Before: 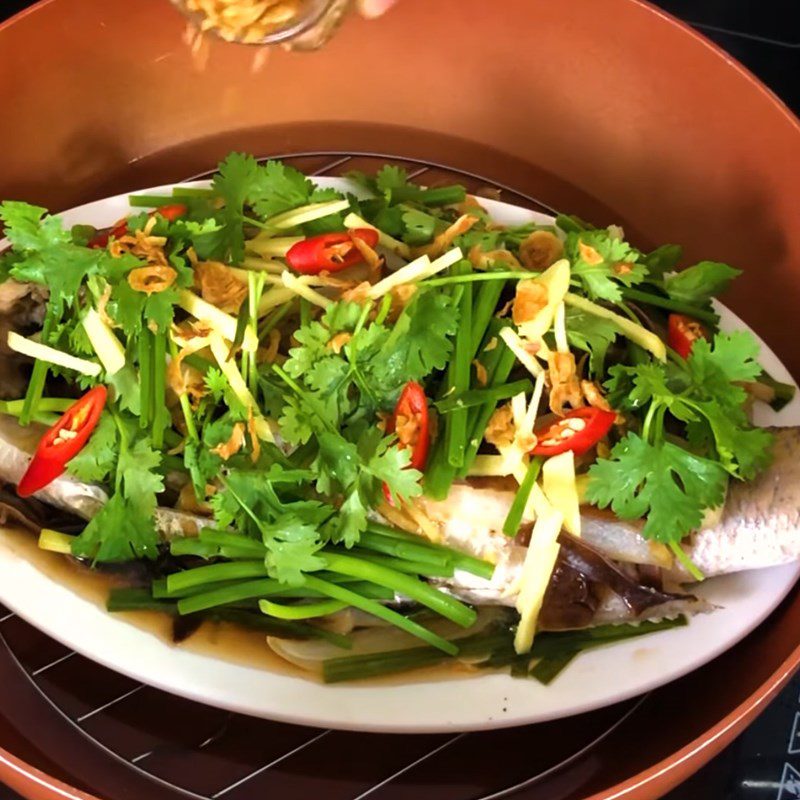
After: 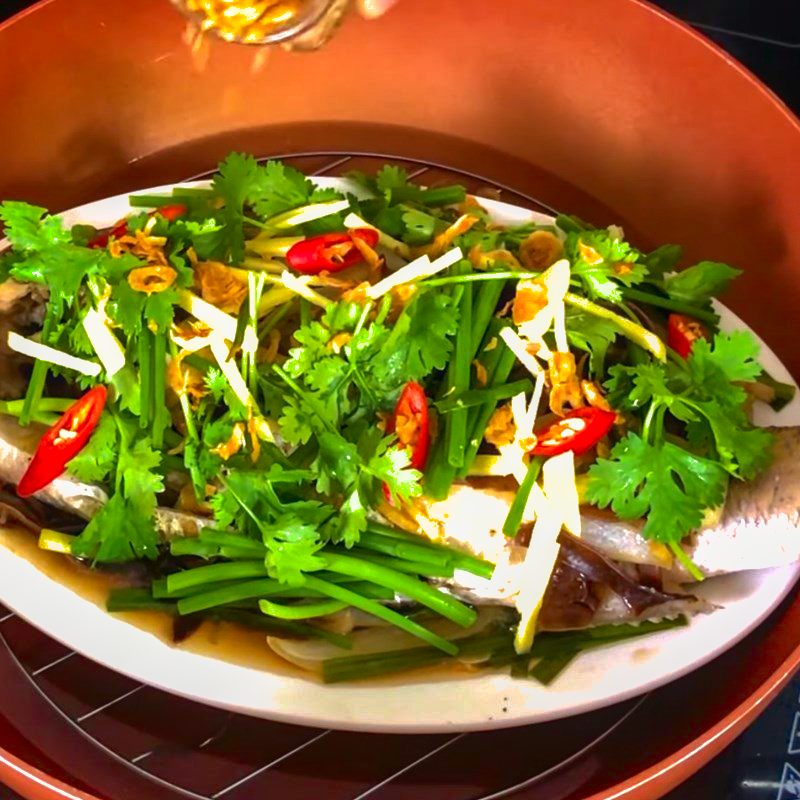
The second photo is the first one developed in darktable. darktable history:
base curve: curves: ch0 [(0, 0) (0.303, 0.277) (1, 1)], preserve colors none
shadows and highlights: highlights color adjustment 77.76%
local contrast: detail 109%
exposure: exposure 0.574 EV, compensate highlight preservation false
contrast brightness saturation: contrast 0.069, brightness -0.13, saturation 0.058
